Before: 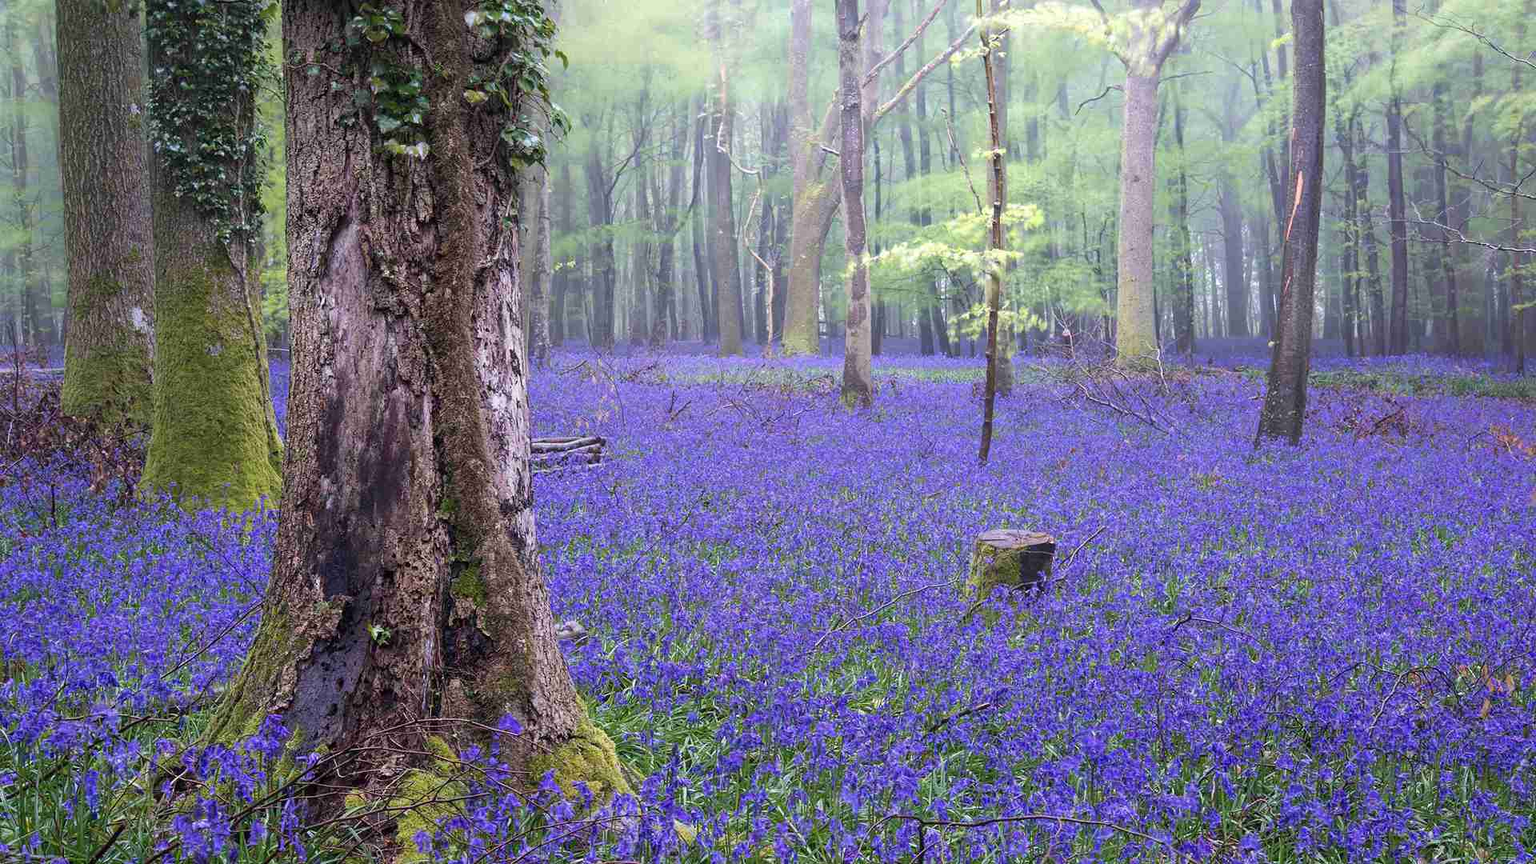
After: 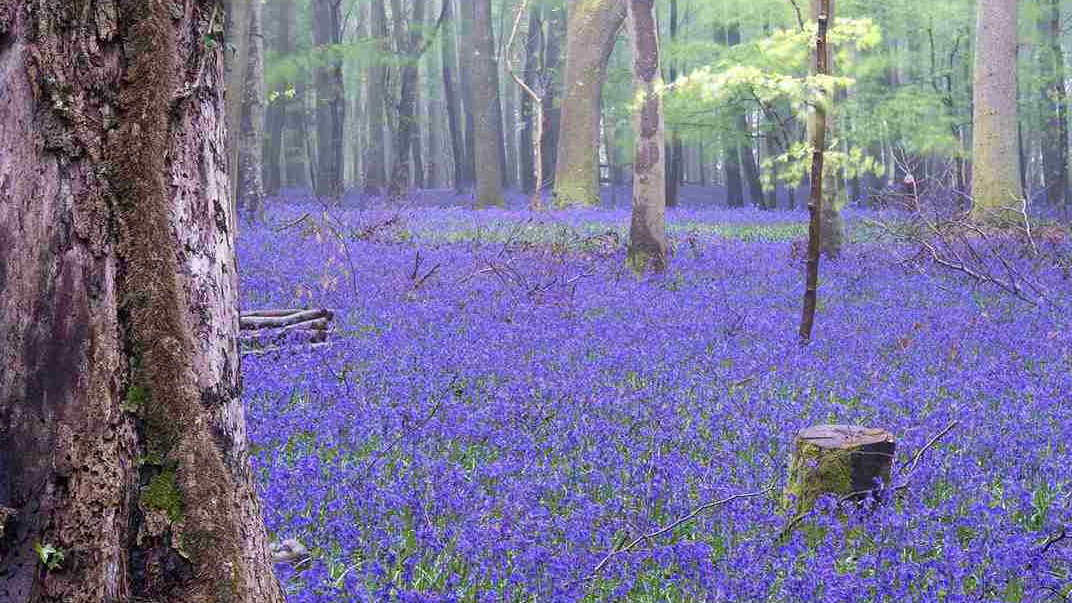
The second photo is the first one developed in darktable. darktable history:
crop and rotate: left 22.092%, top 22.002%, right 22.034%, bottom 22.082%
